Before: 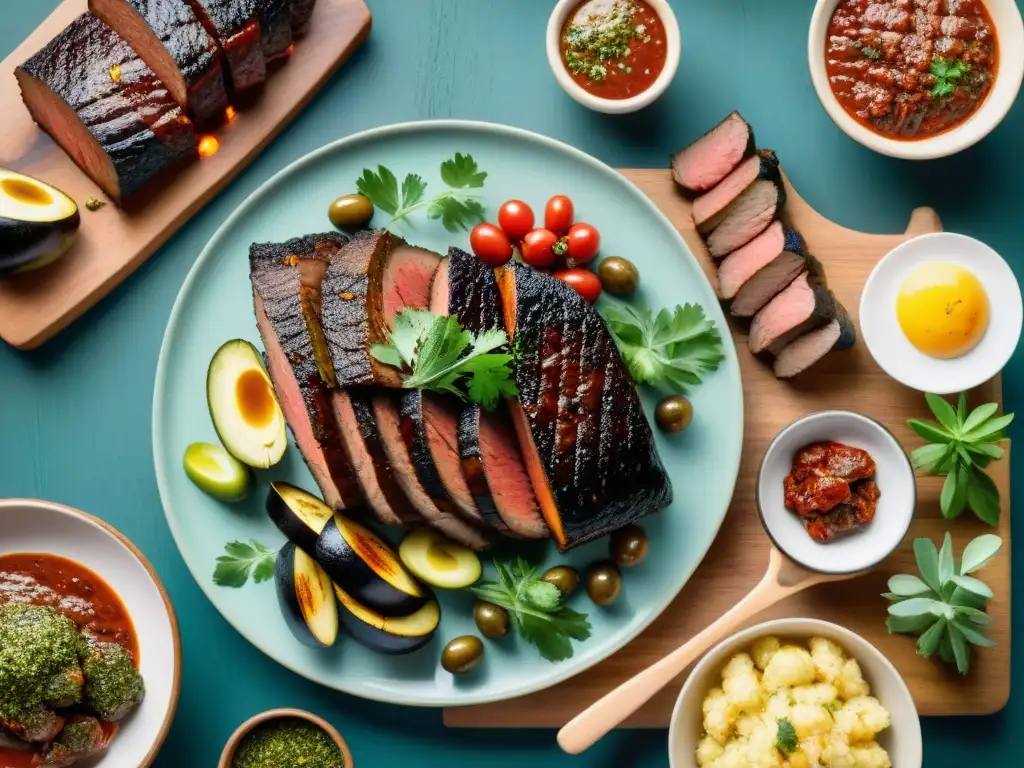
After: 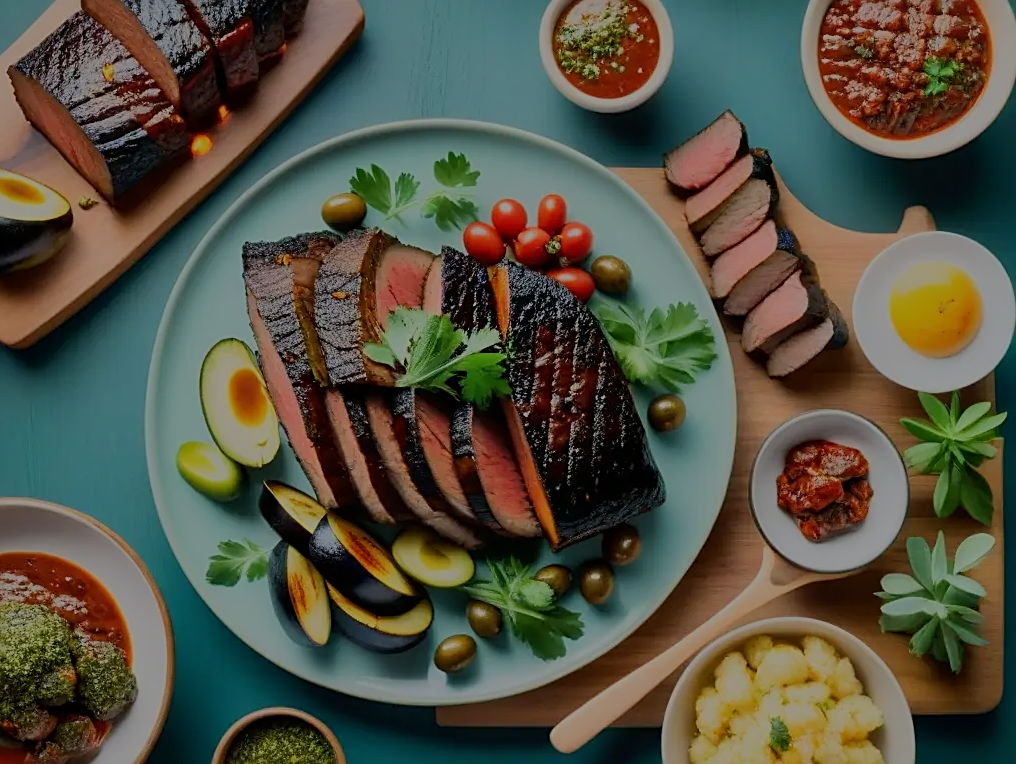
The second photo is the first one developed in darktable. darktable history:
sharpen: on, module defaults
crop and rotate: left 0.731%, top 0.142%, bottom 0.332%
exposure: black level correction 0, exposure -0.769 EV, compensate highlight preservation false
tone equalizer: -8 EV -0.034 EV, -7 EV 0.015 EV, -6 EV -0.006 EV, -5 EV 0.004 EV, -4 EV -0.048 EV, -3 EV -0.238 EV, -2 EV -0.684 EV, -1 EV -0.979 EV, +0 EV -0.991 EV, edges refinement/feathering 500, mask exposure compensation -1.57 EV, preserve details no
